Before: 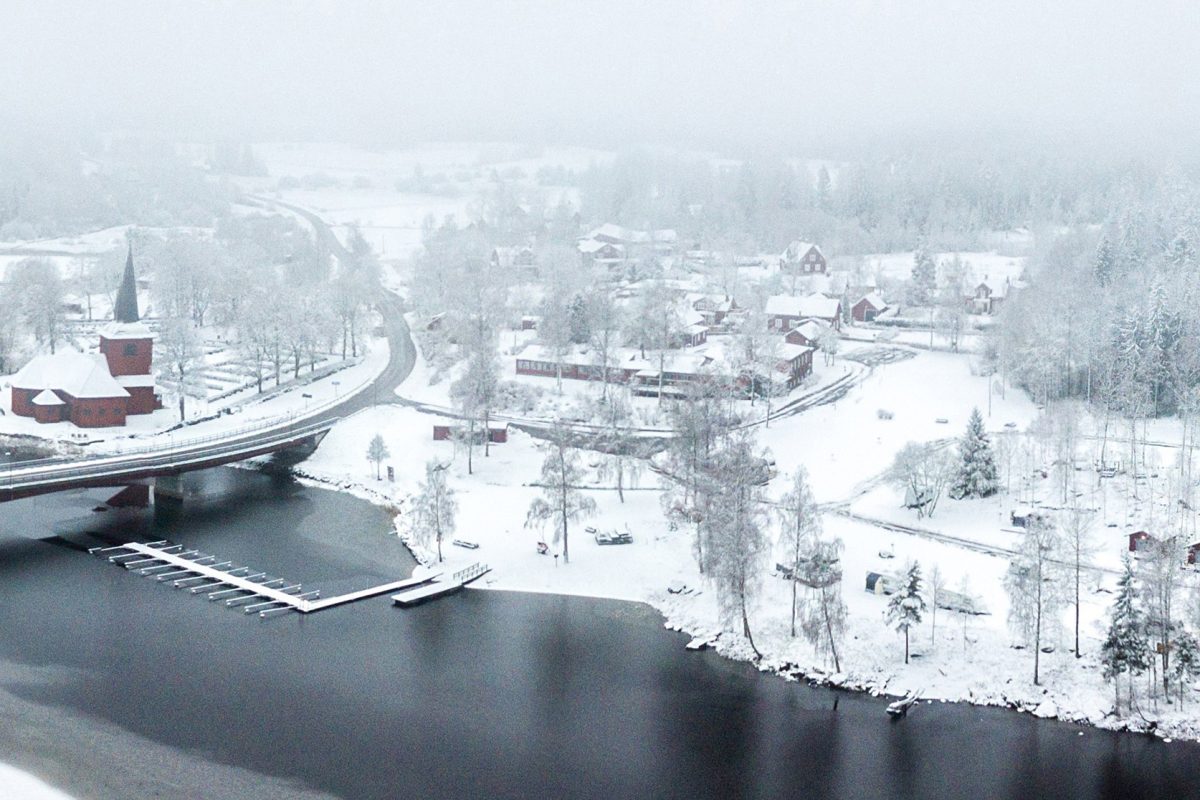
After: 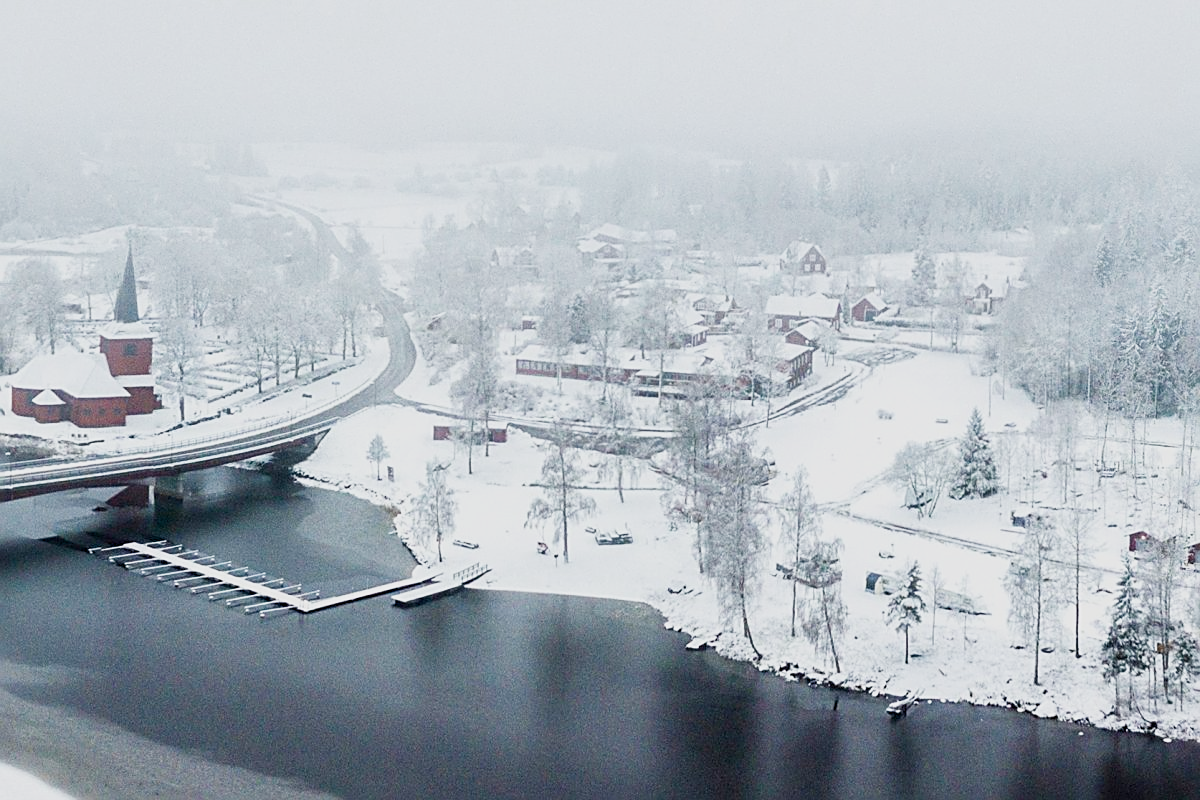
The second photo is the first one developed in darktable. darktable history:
sharpen: on, module defaults
color balance rgb: perceptual saturation grading › global saturation 20%, perceptual saturation grading › highlights -25%, perceptual saturation grading › shadows 25%
sigmoid: contrast 1.22, skew 0.65
